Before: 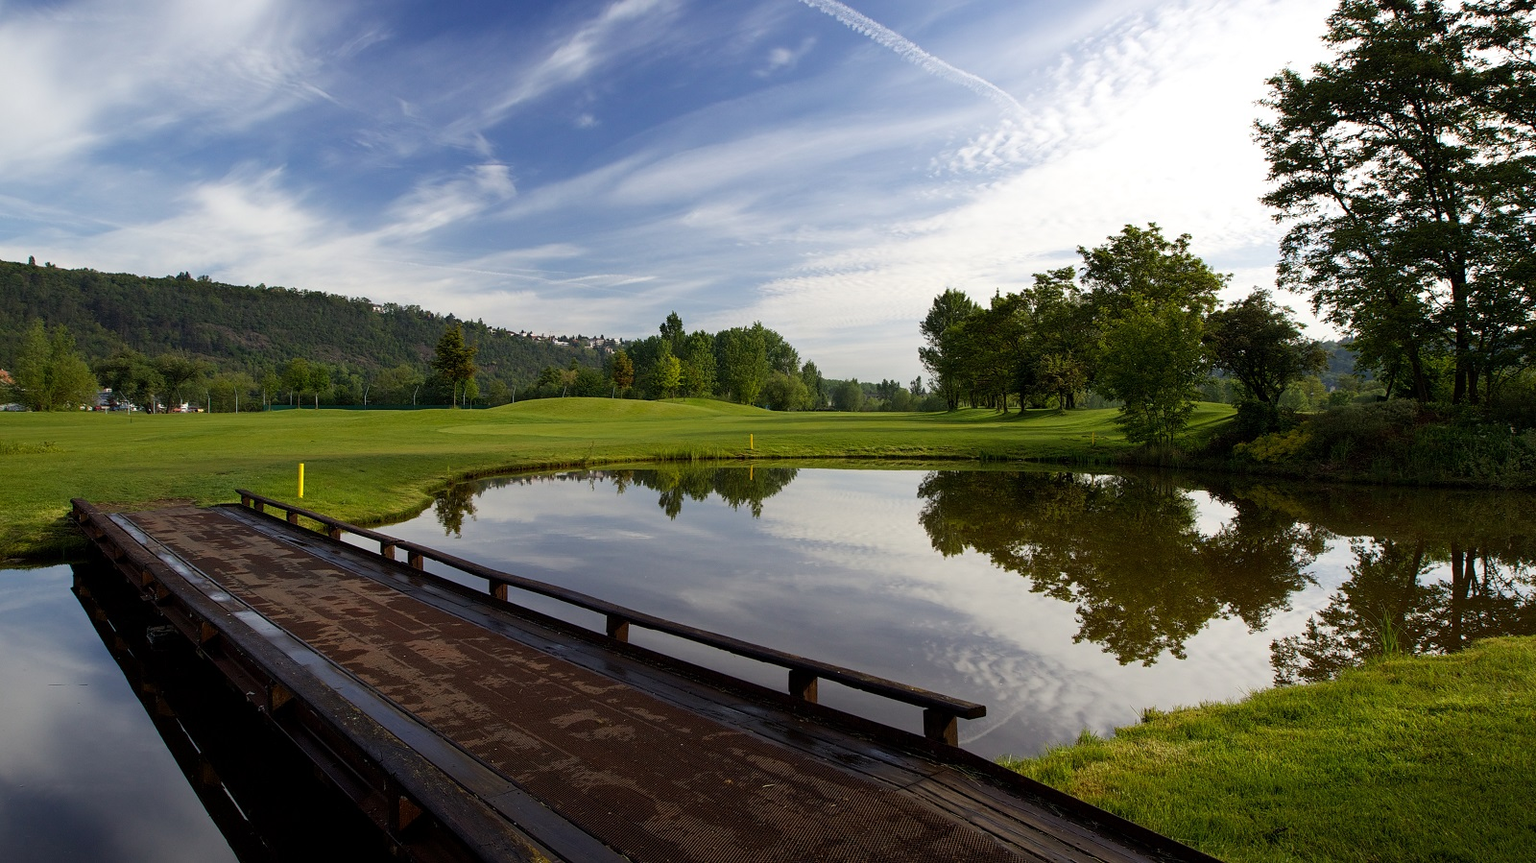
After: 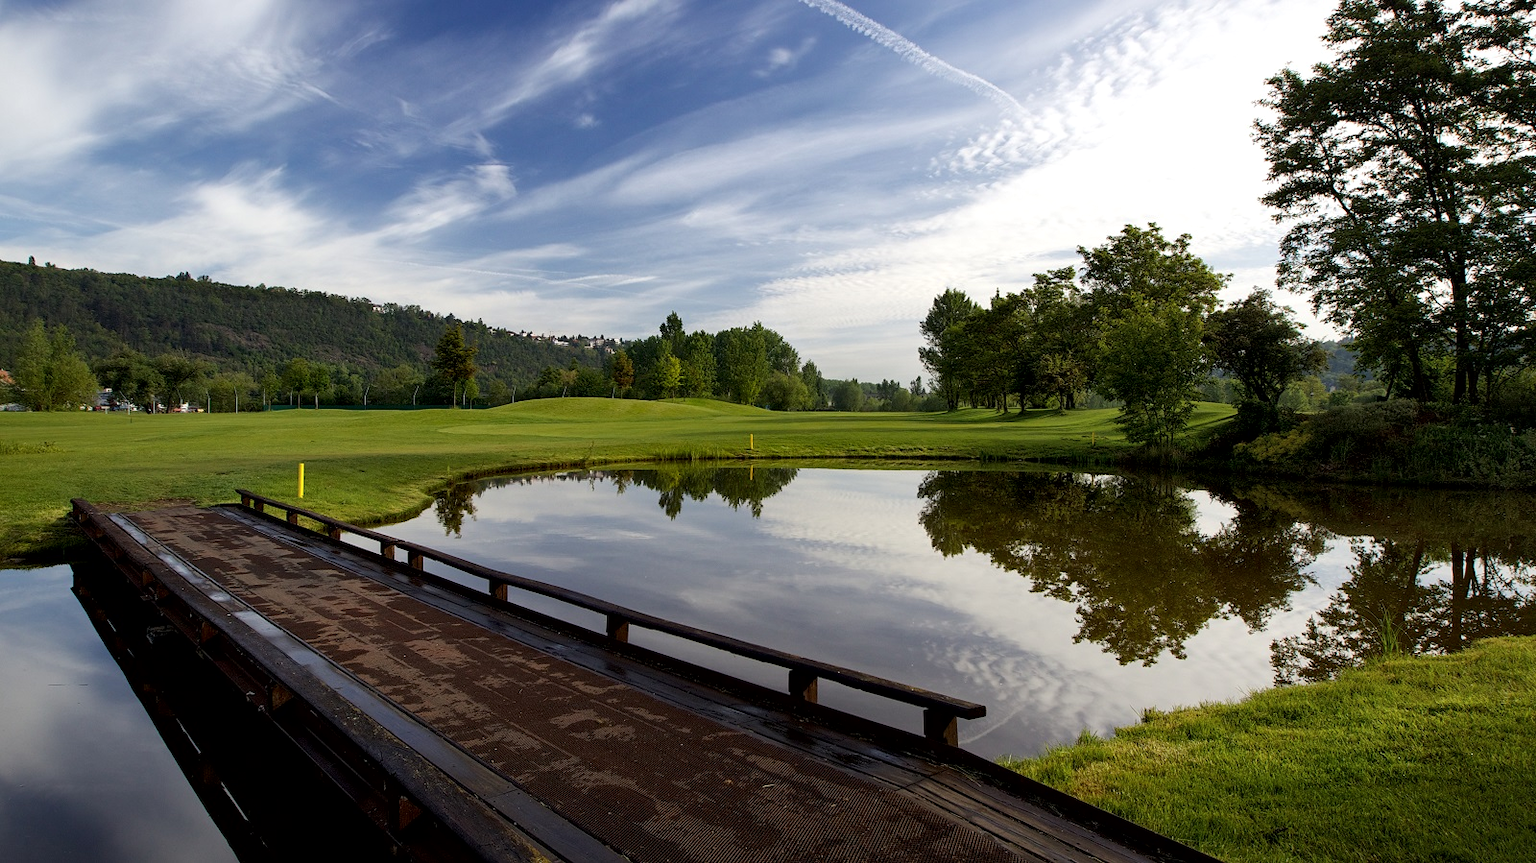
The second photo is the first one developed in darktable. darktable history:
local contrast: mode bilateral grid, contrast 21, coarseness 99, detail 150%, midtone range 0.2
